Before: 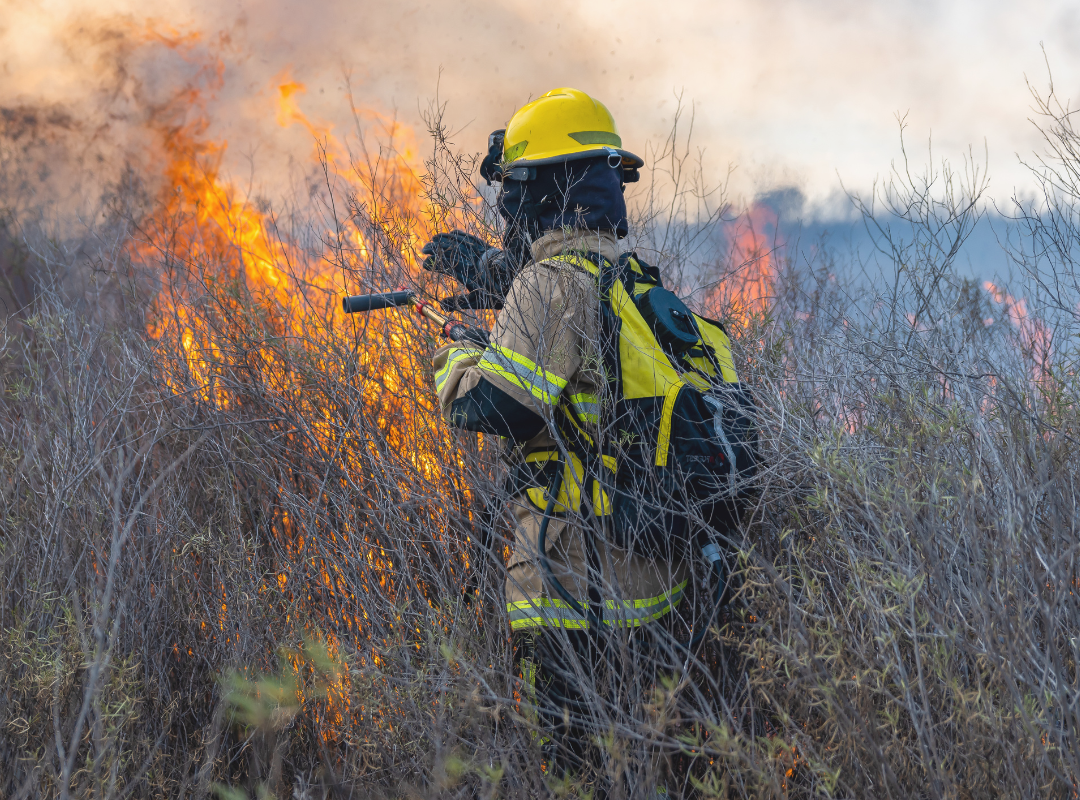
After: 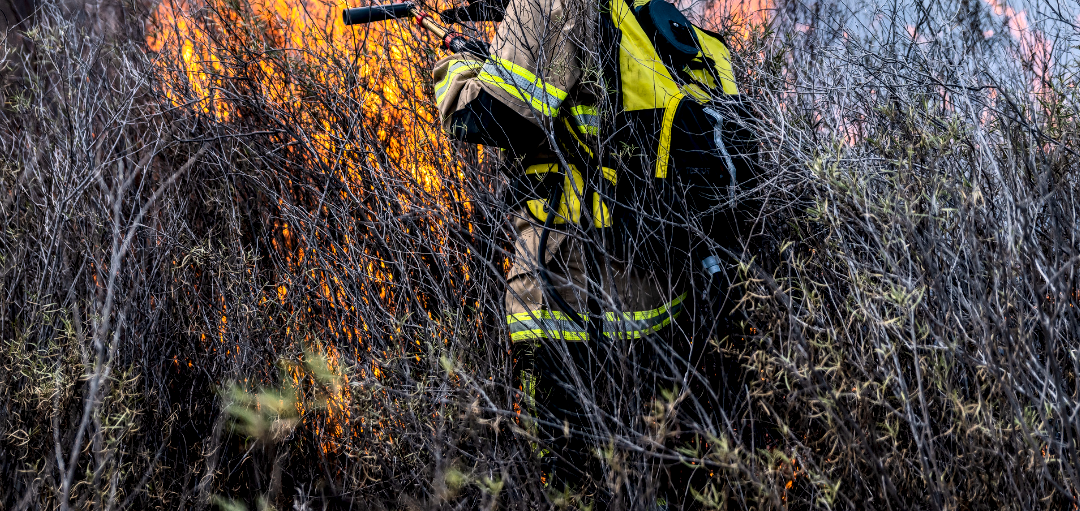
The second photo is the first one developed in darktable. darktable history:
local contrast: detail 150%
contrast brightness saturation: contrast 0.278
color correction: highlights a* 3.3, highlights b* 1.74, saturation 1.21
crop and rotate: top 36.008%
filmic rgb: black relative exposure -5.05 EV, white relative exposure 3.95 EV, hardness 2.89, contrast 1.3, highlights saturation mix -28.6%
